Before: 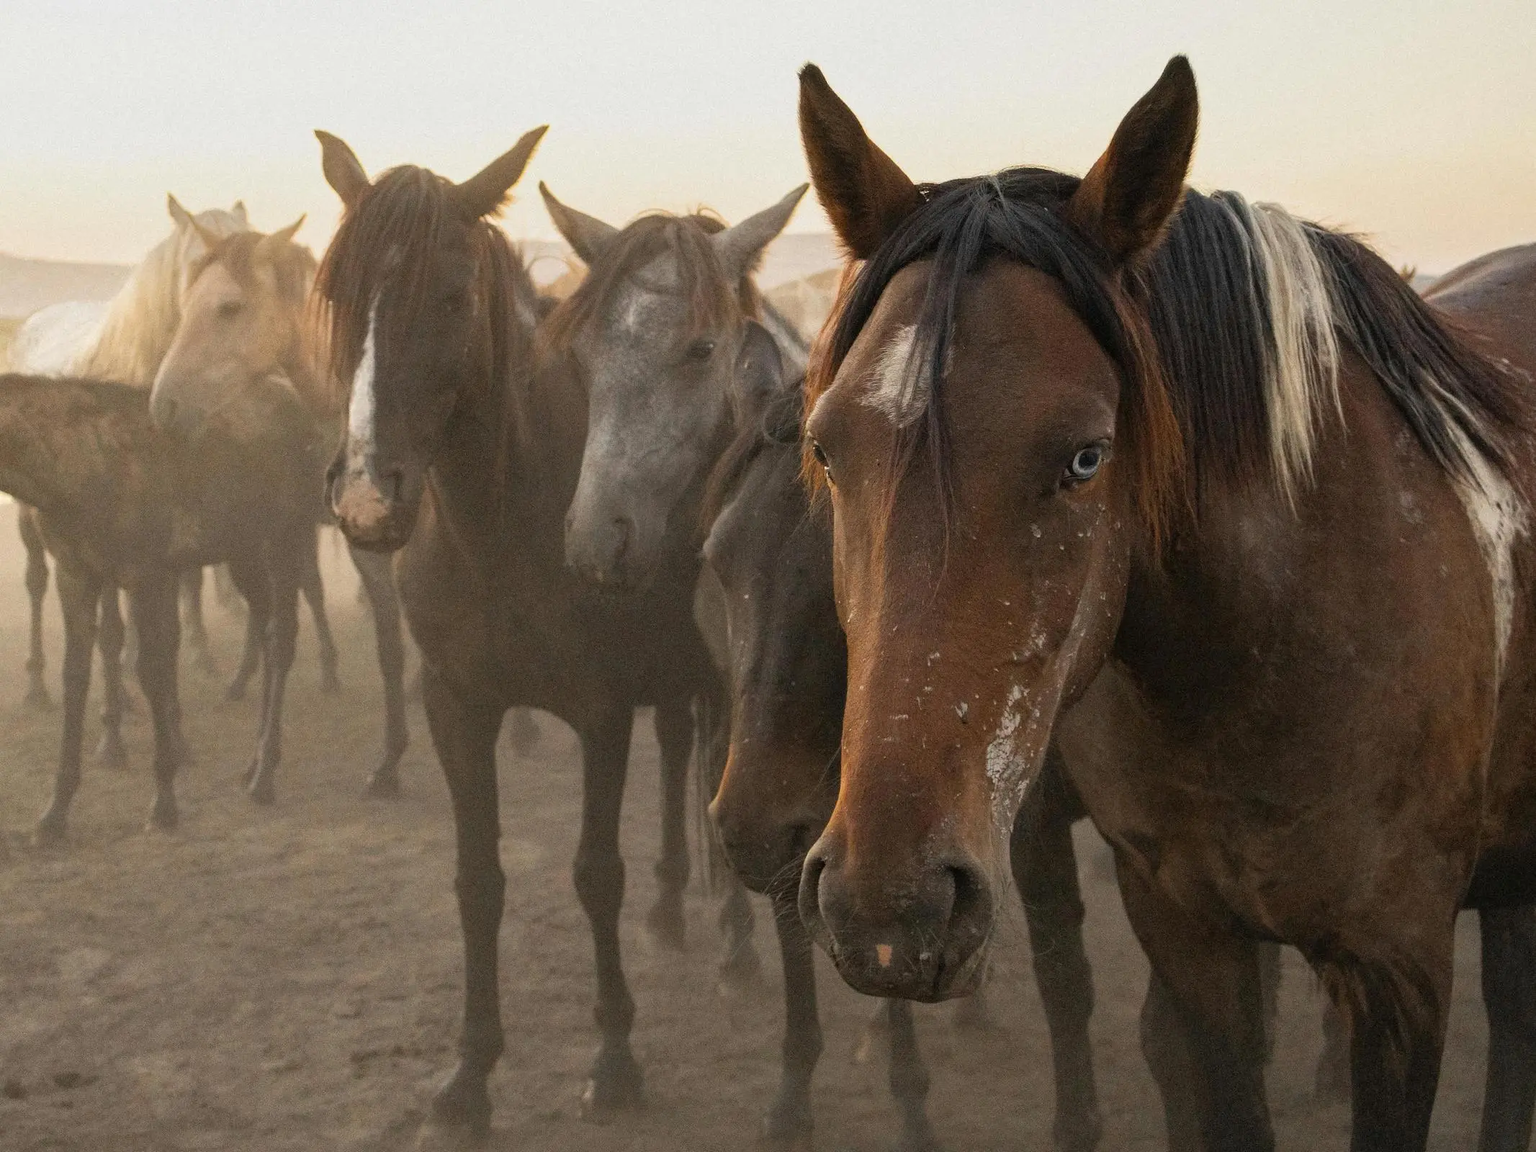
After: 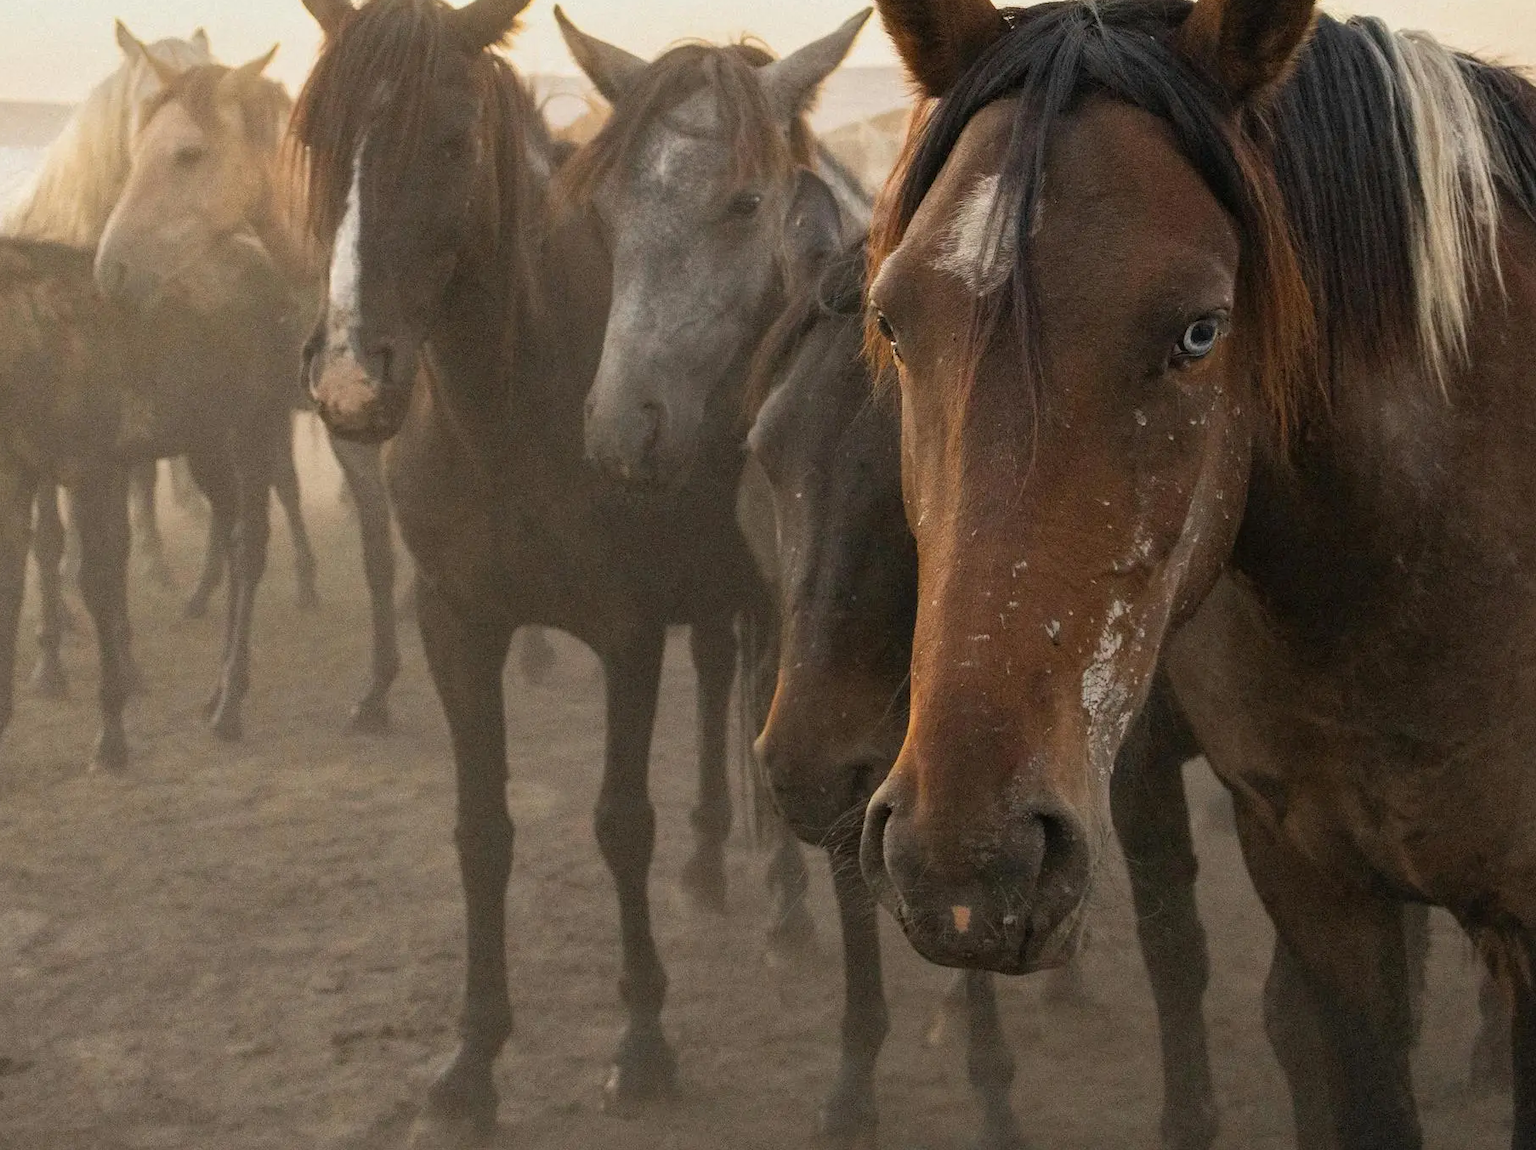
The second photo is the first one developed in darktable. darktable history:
crop and rotate: left 4.584%, top 15.401%, right 10.679%
